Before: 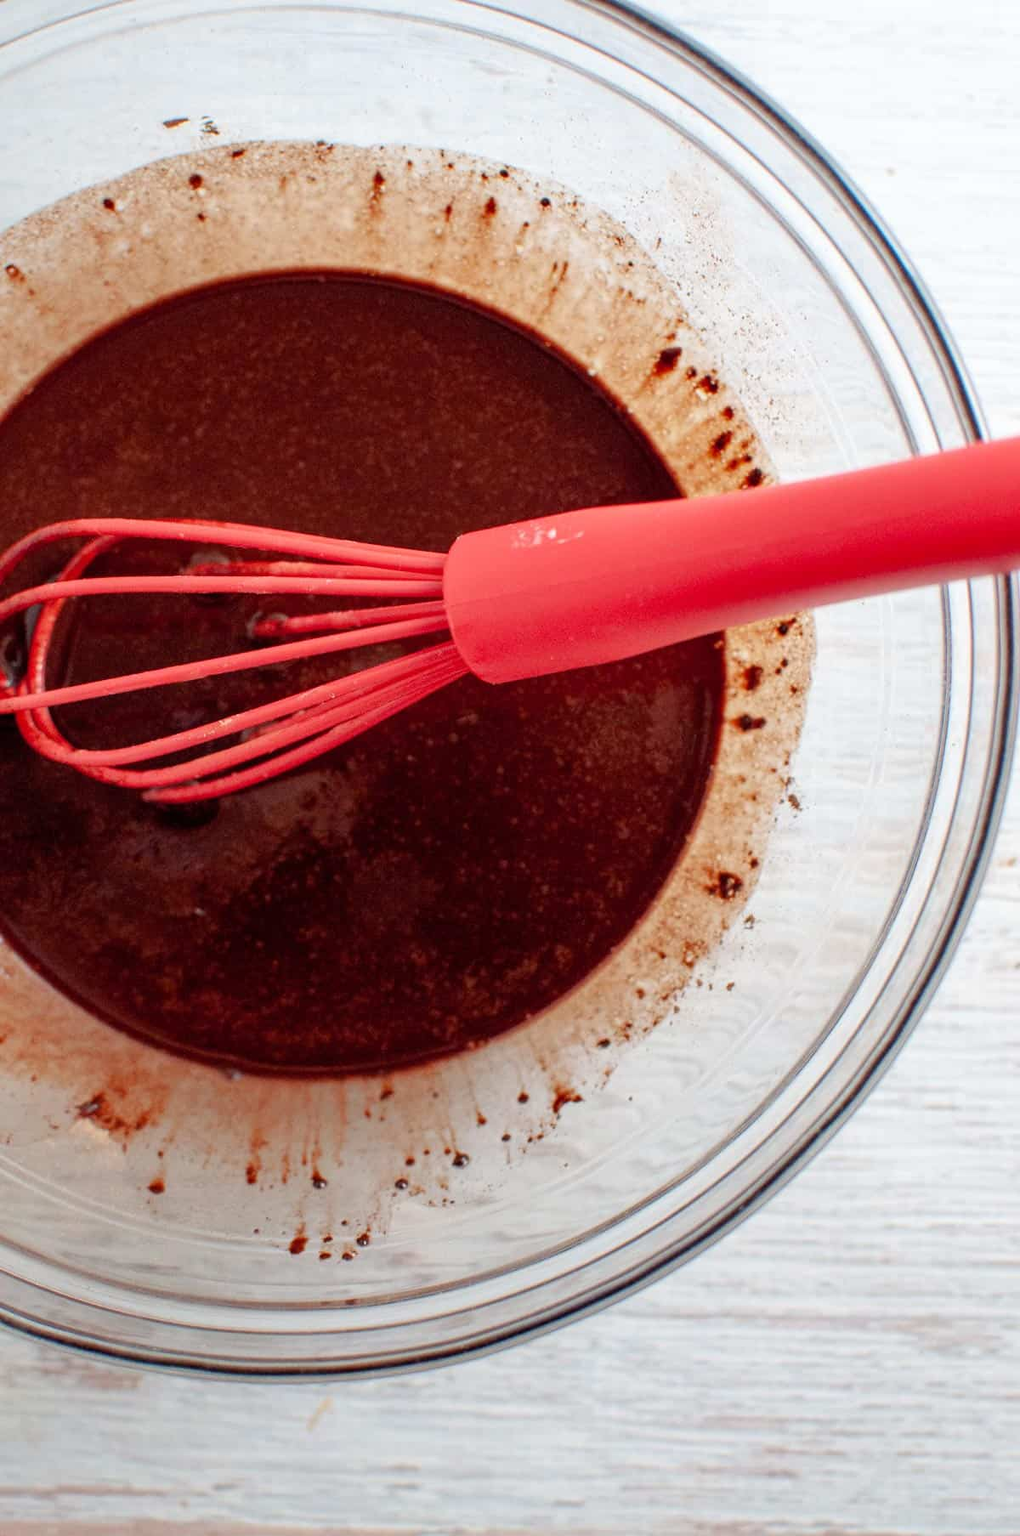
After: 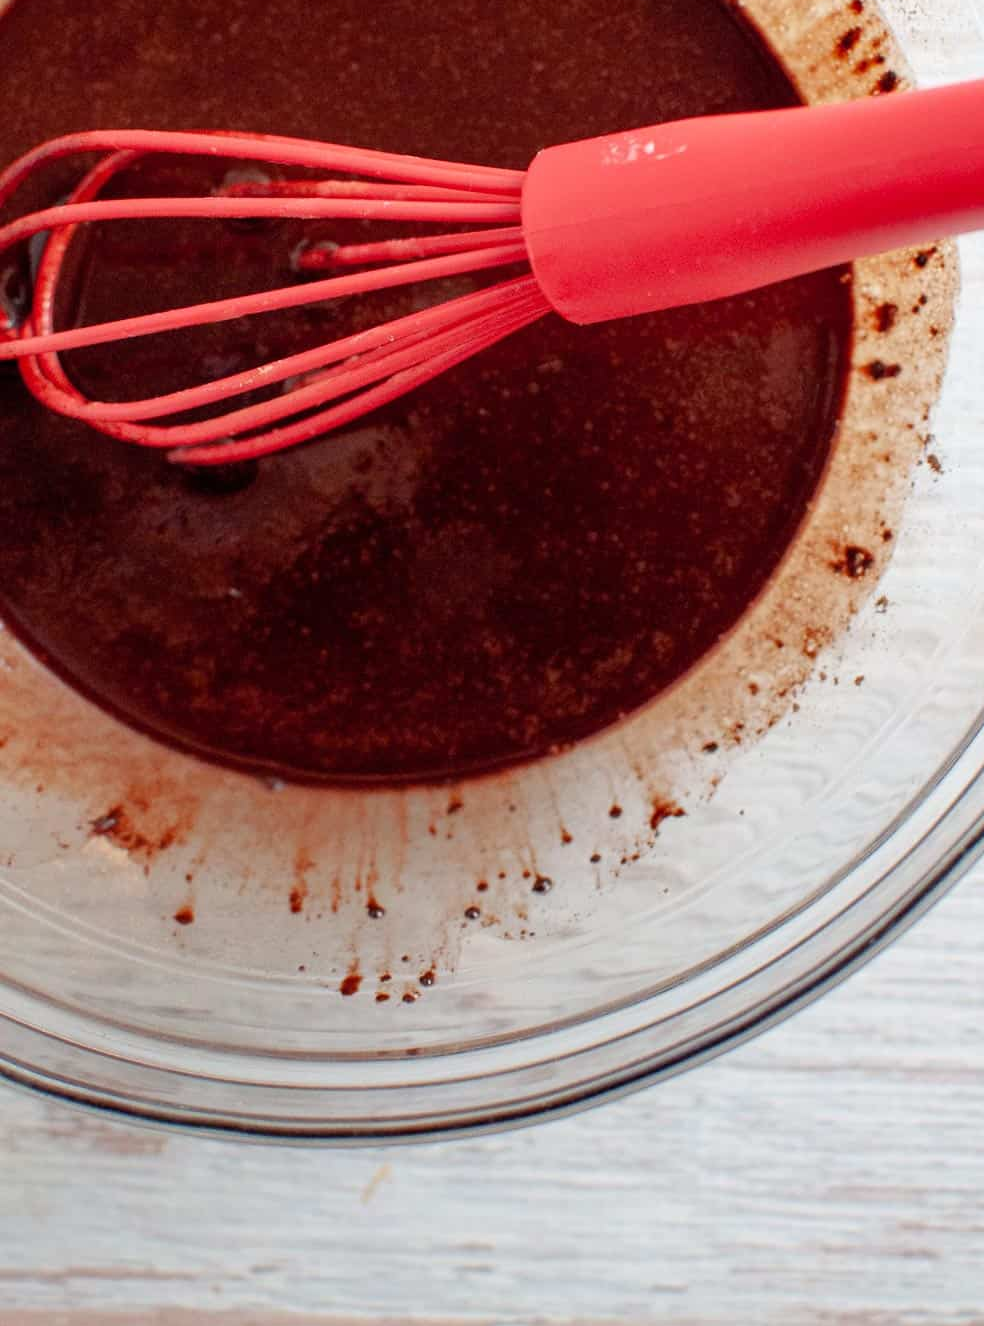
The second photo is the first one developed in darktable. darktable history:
crop: top 26.57%, right 17.944%
